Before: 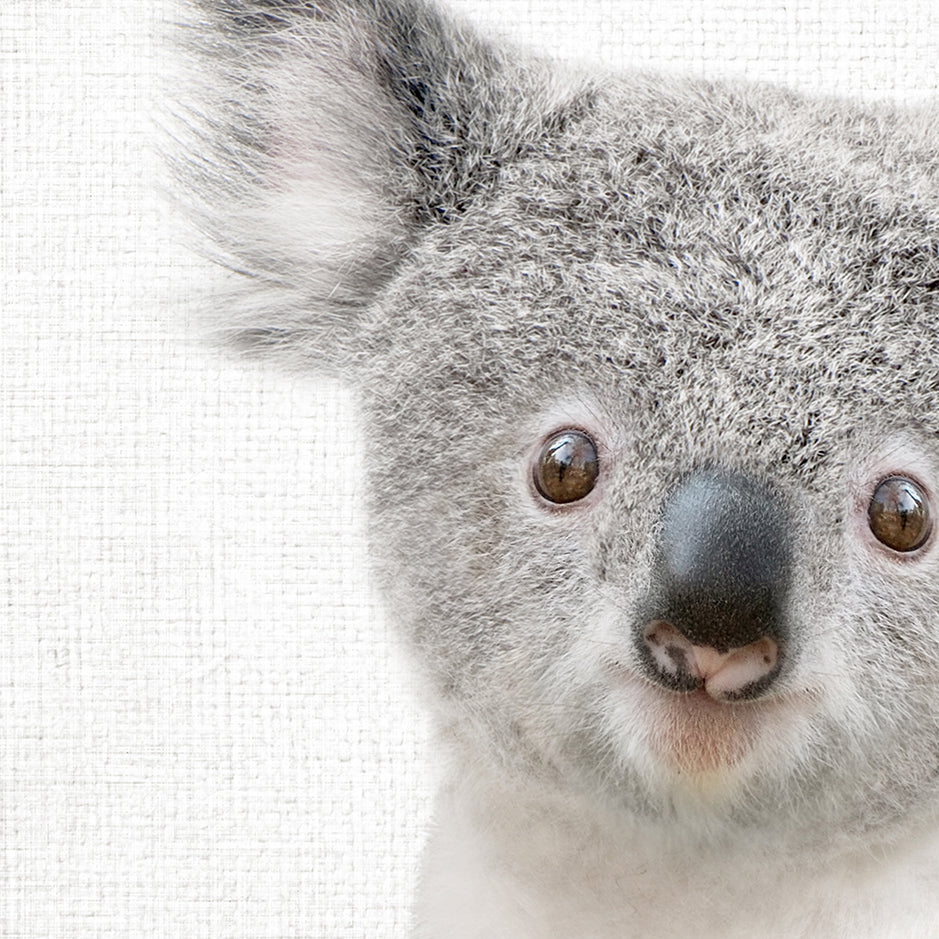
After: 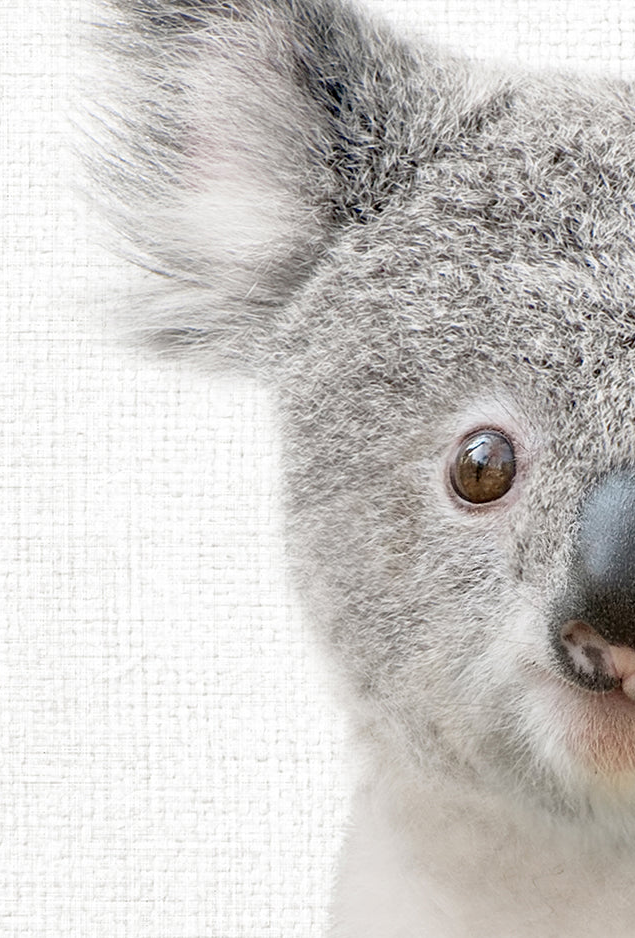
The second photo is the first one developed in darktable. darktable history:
crop and rotate: left 8.887%, right 23.44%
